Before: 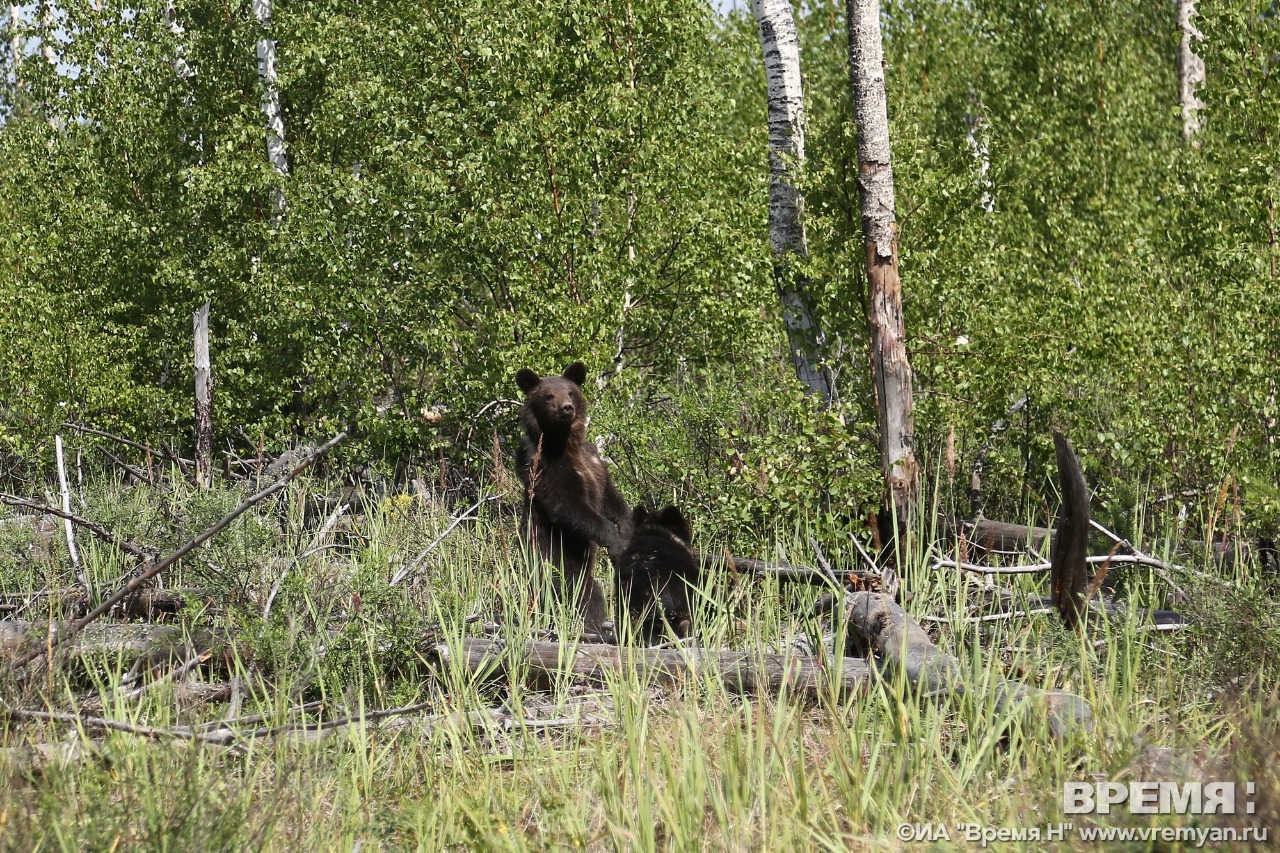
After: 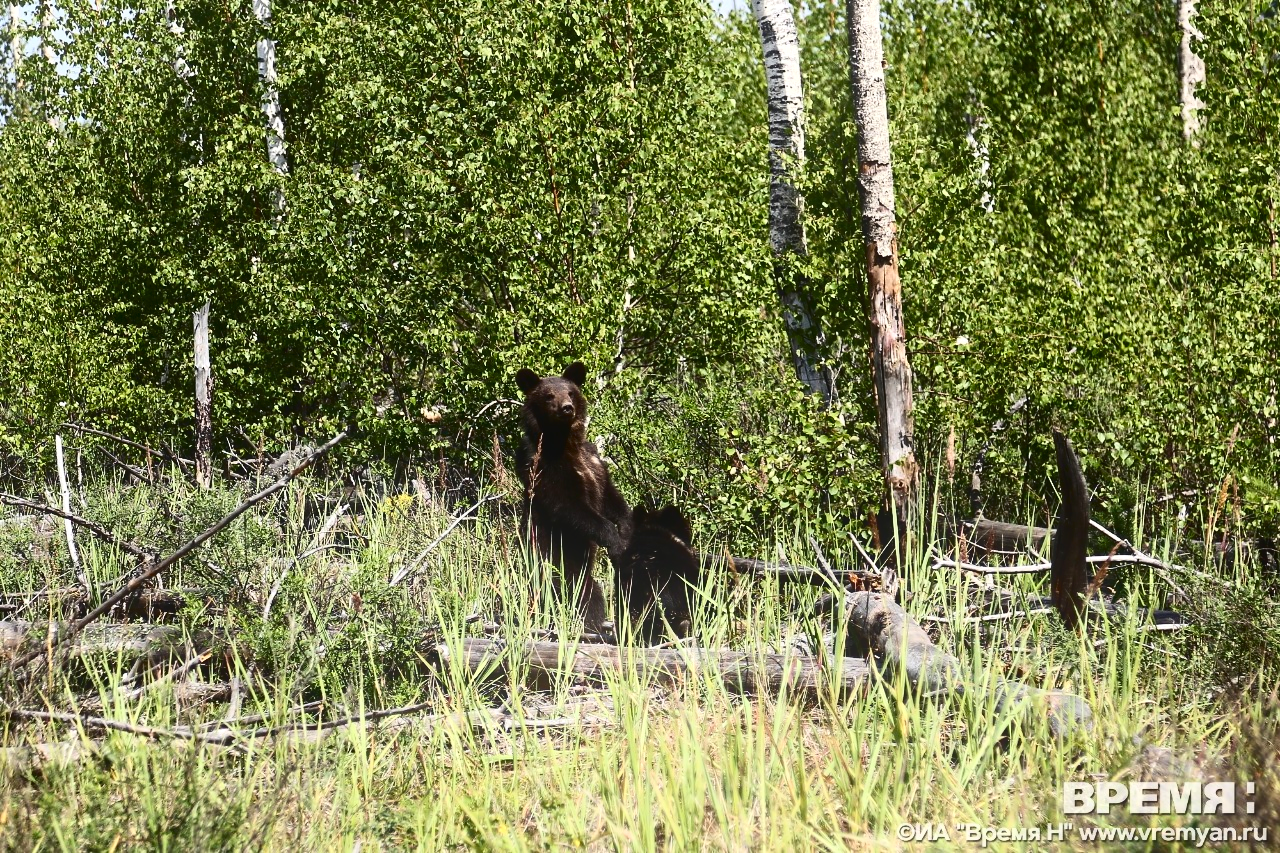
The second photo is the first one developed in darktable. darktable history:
bloom: size 15%, threshold 97%, strength 7%
exposure: exposure 0.178 EV, compensate exposure bias true, compensate highlight preservation false
contrast brightness saturation: contrast 0.32, brightness -0.08, saturation 0.17
